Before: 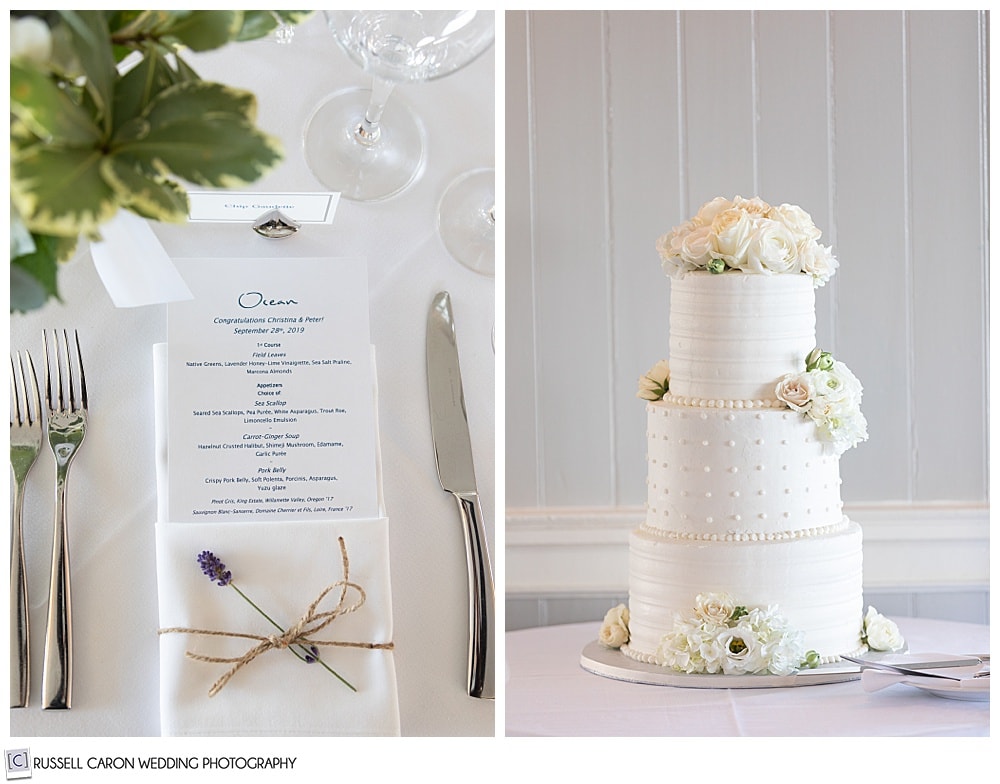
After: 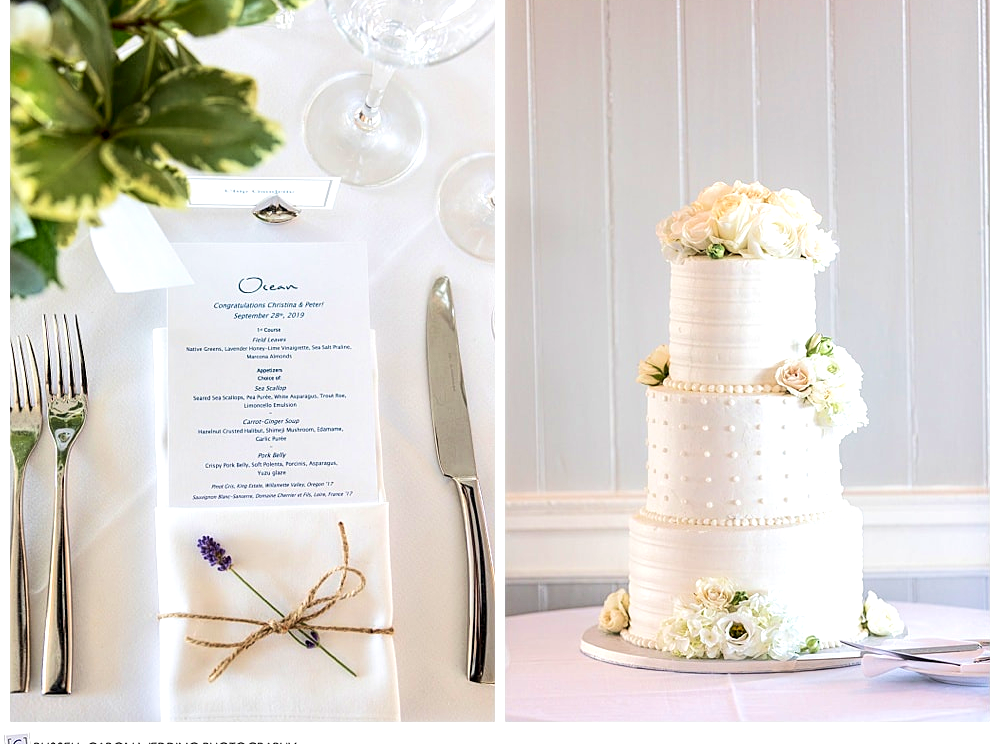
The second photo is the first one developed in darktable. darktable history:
velvia: on, module defaults
crop and rotate: top 1.921%, bottom 3.059%
local contrast: highlights 105%, shadows 103%, detail 199%, midtone range 0.2
contrast brightness saturation: contrast 0.226, brightness 0.113, saturation 0.289
